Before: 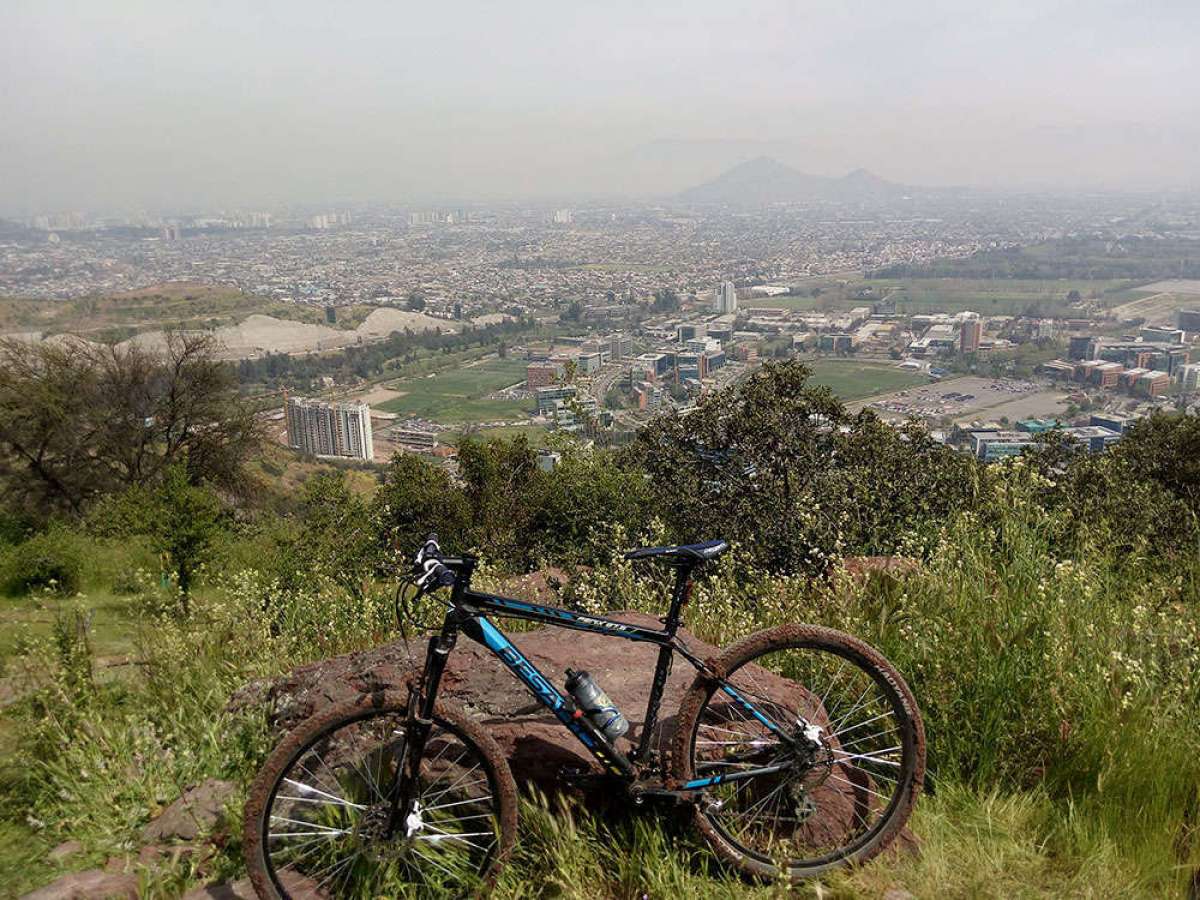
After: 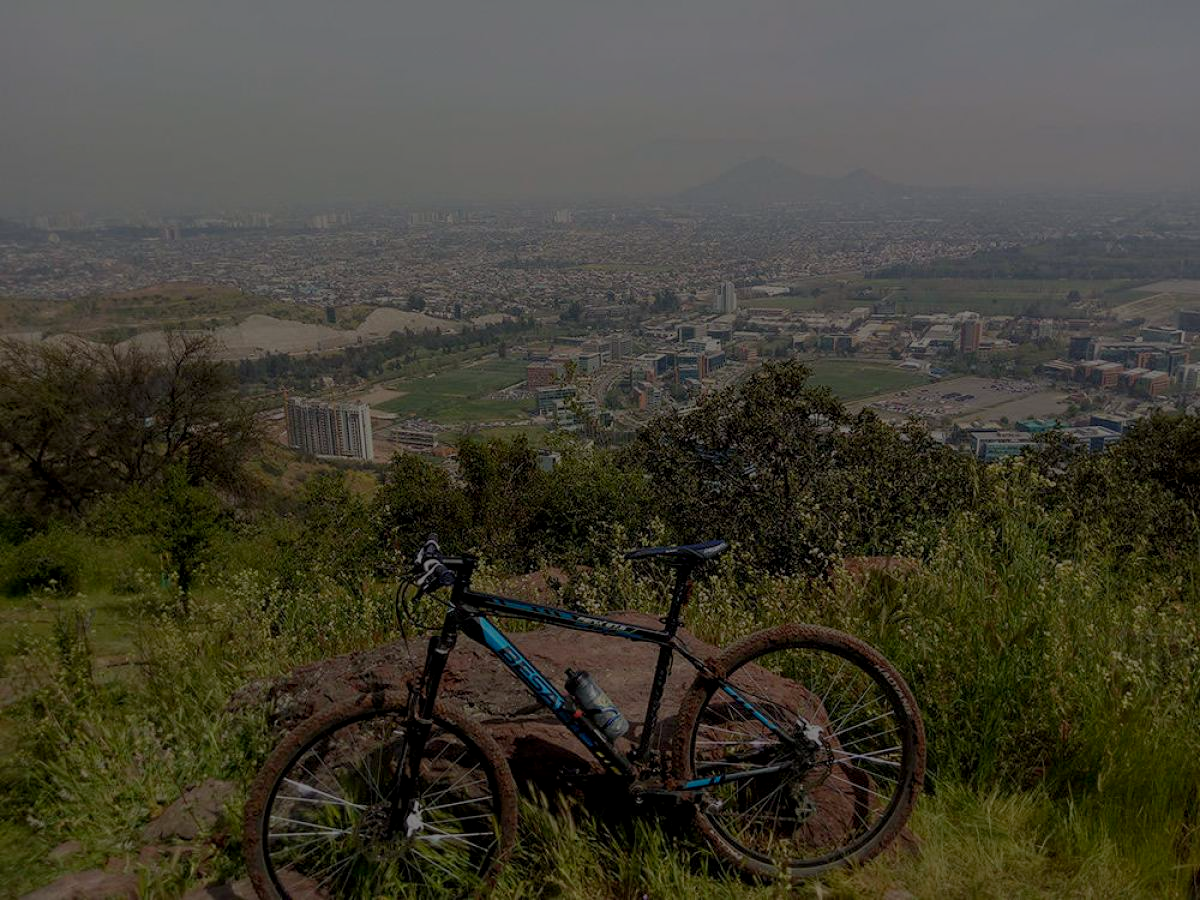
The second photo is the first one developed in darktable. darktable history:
color balance rgb: perceptual saturation grading › global saturation 25.37%, perceptual brilliance grading › global brilliance -47.786%, global vibrance 9.439%
local contrast: highlights 105%, shadows 100%, detail 119%, midtone range 0.2
